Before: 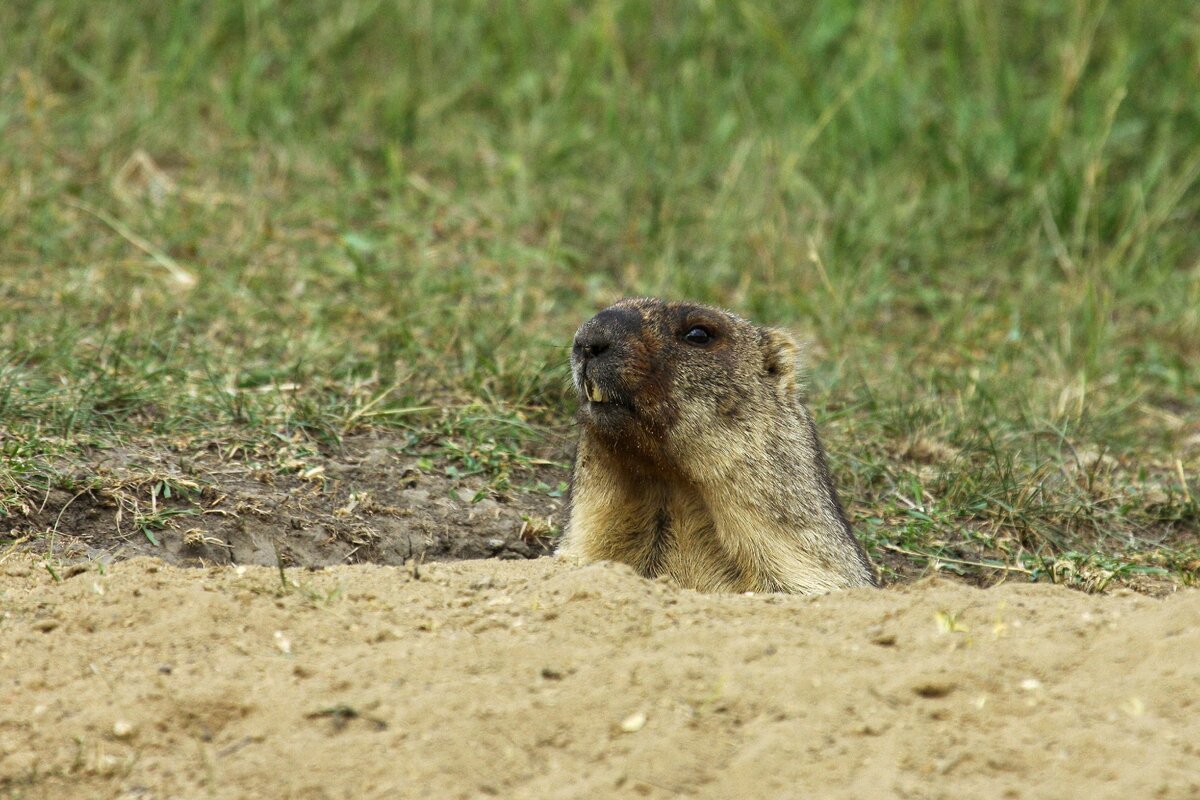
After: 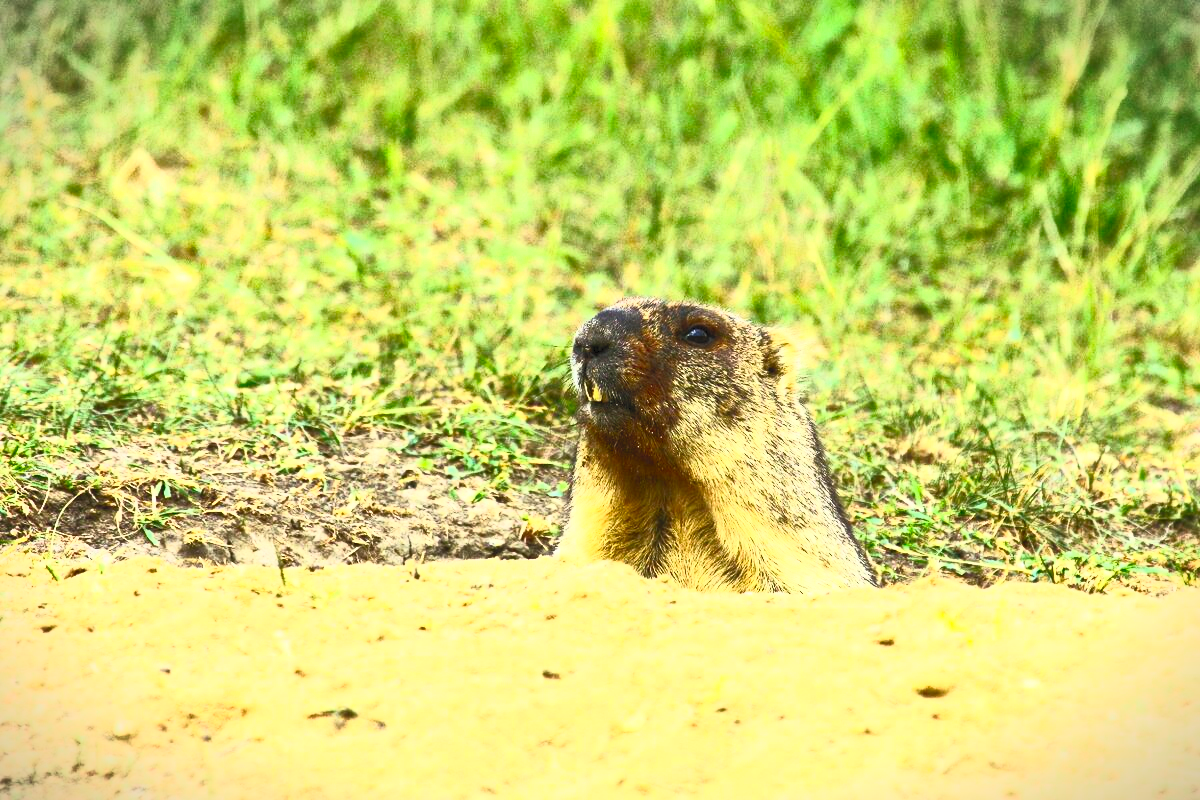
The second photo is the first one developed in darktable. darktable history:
contrast brightness saturation: contrast 0.995, brightness 0.989, saturation 0.992
vignetting: fall-off start 100.59%, width/height ratio 1.323
